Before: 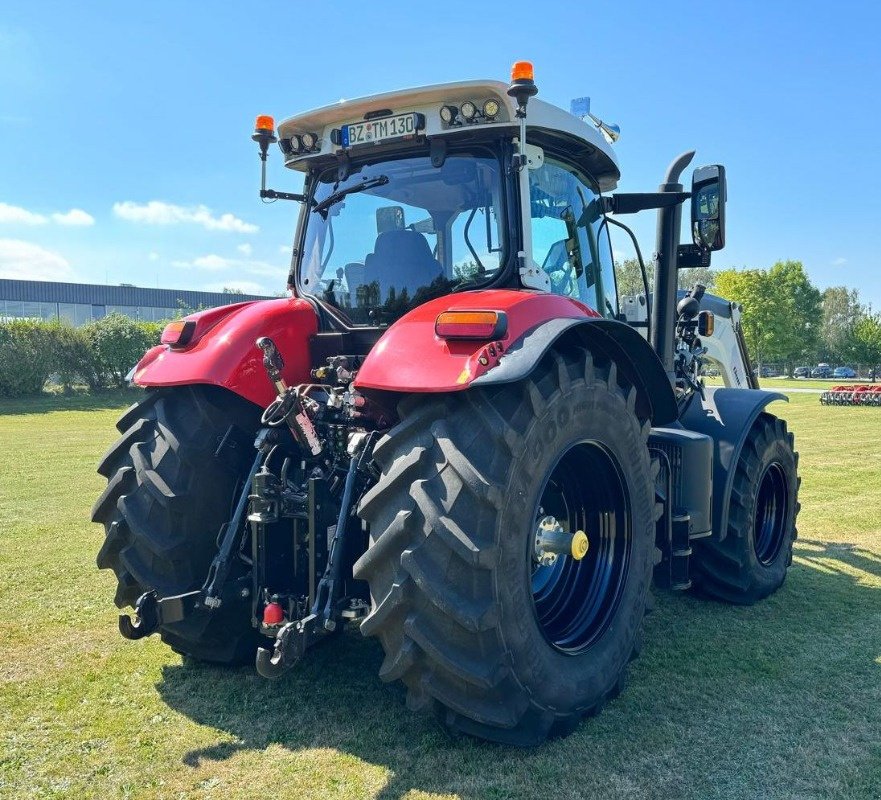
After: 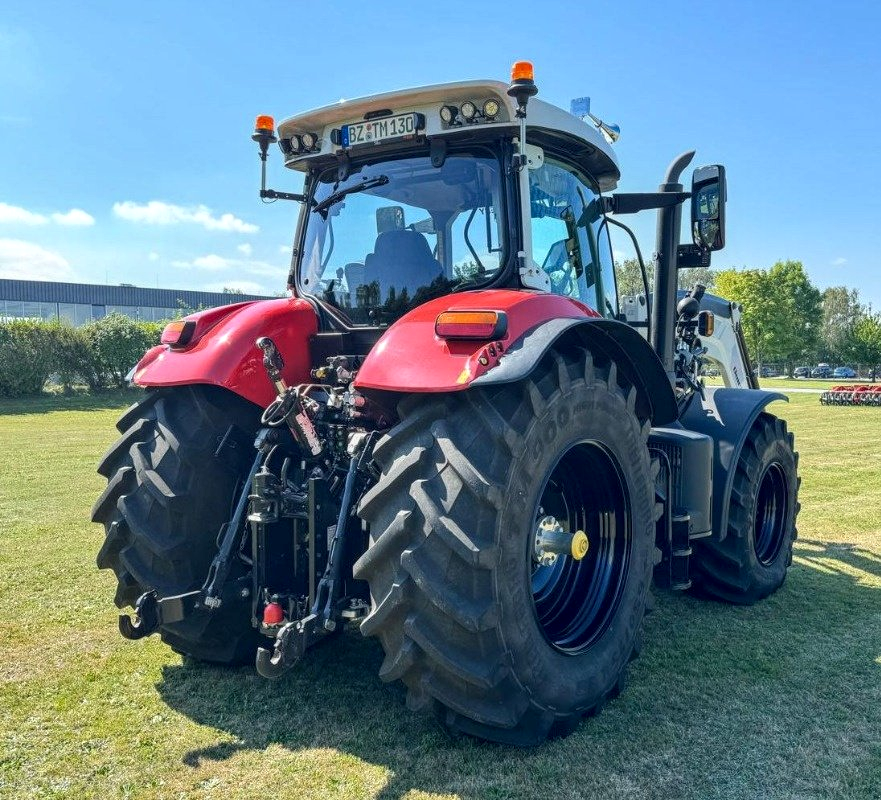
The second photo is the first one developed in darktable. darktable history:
contrast brightness saturation: contrast 0.052
local contrast: detail 130%
